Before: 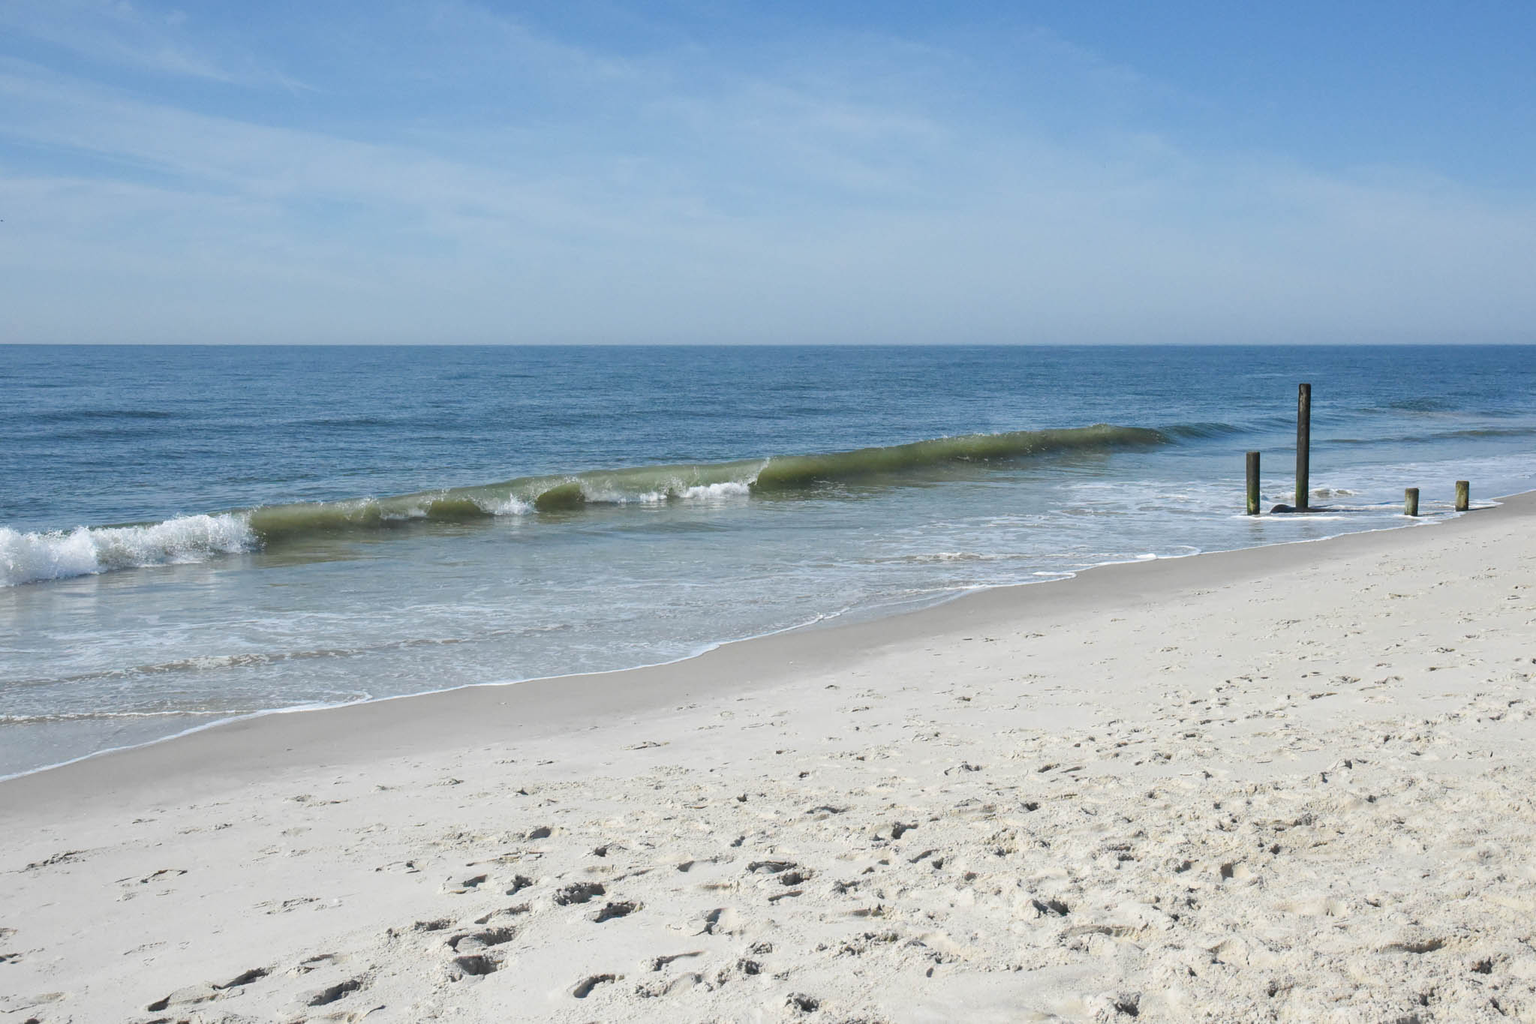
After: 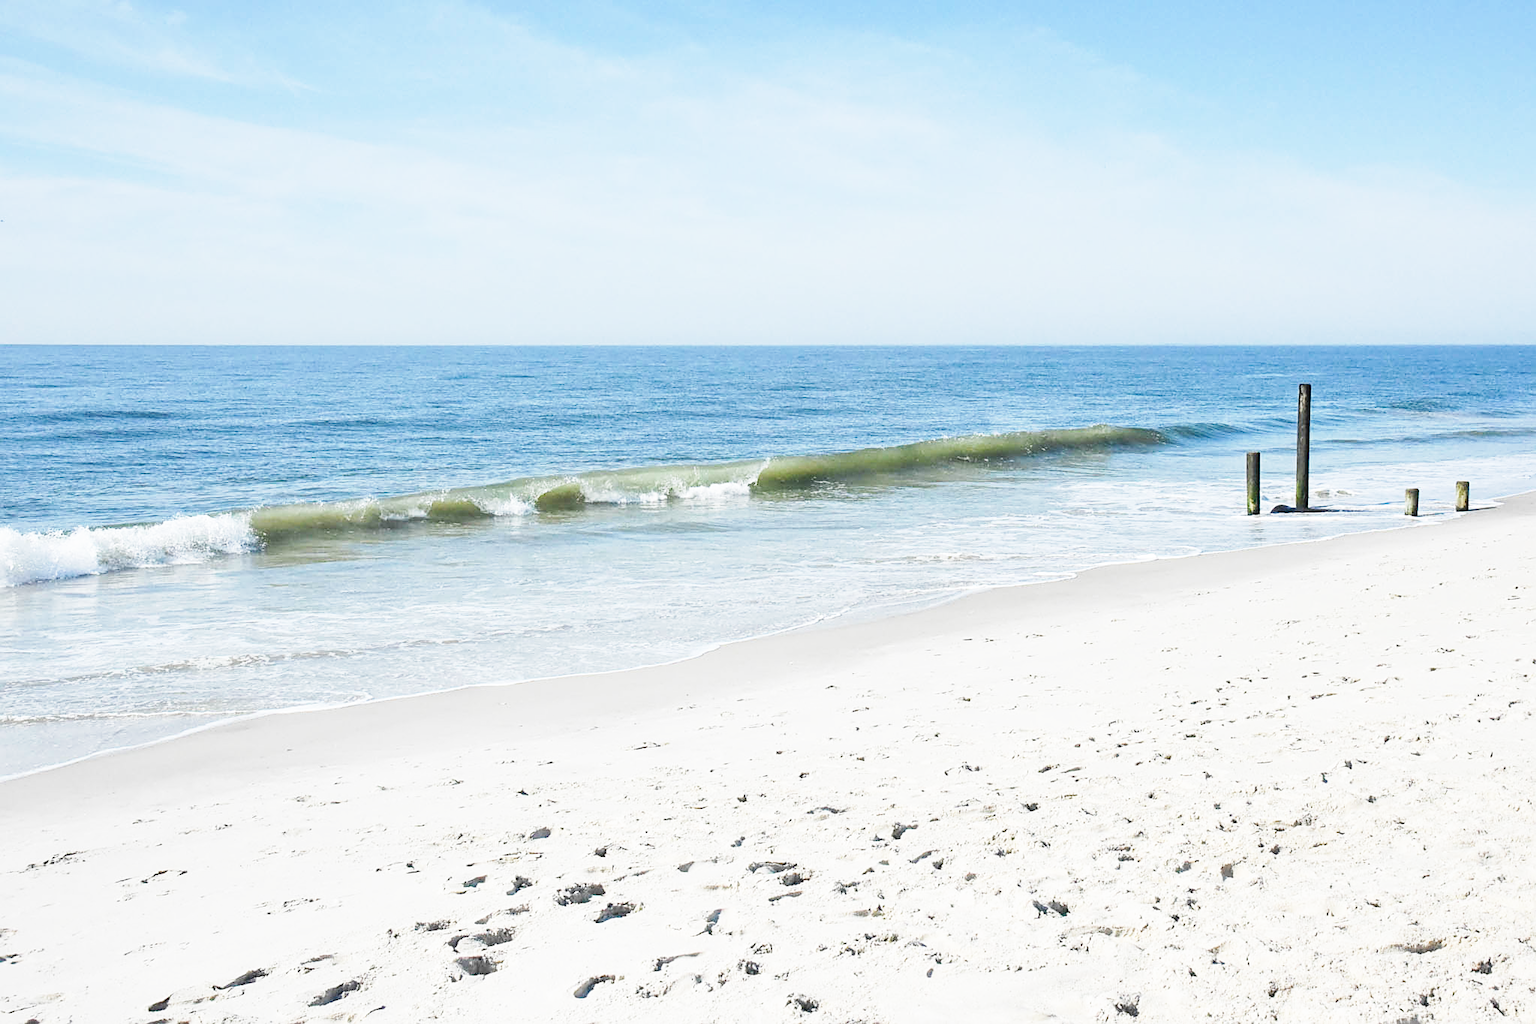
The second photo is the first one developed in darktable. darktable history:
base curve: curves: ch0 [(0, 0) (0.018, 0.026) (0.143, 0.37) (0.33, 0.731) (0.458, 0.853) (0.735, 0.965) (0.905, 0.986) (1, 1)], preserve colors none
sharpen: on, module defaults
